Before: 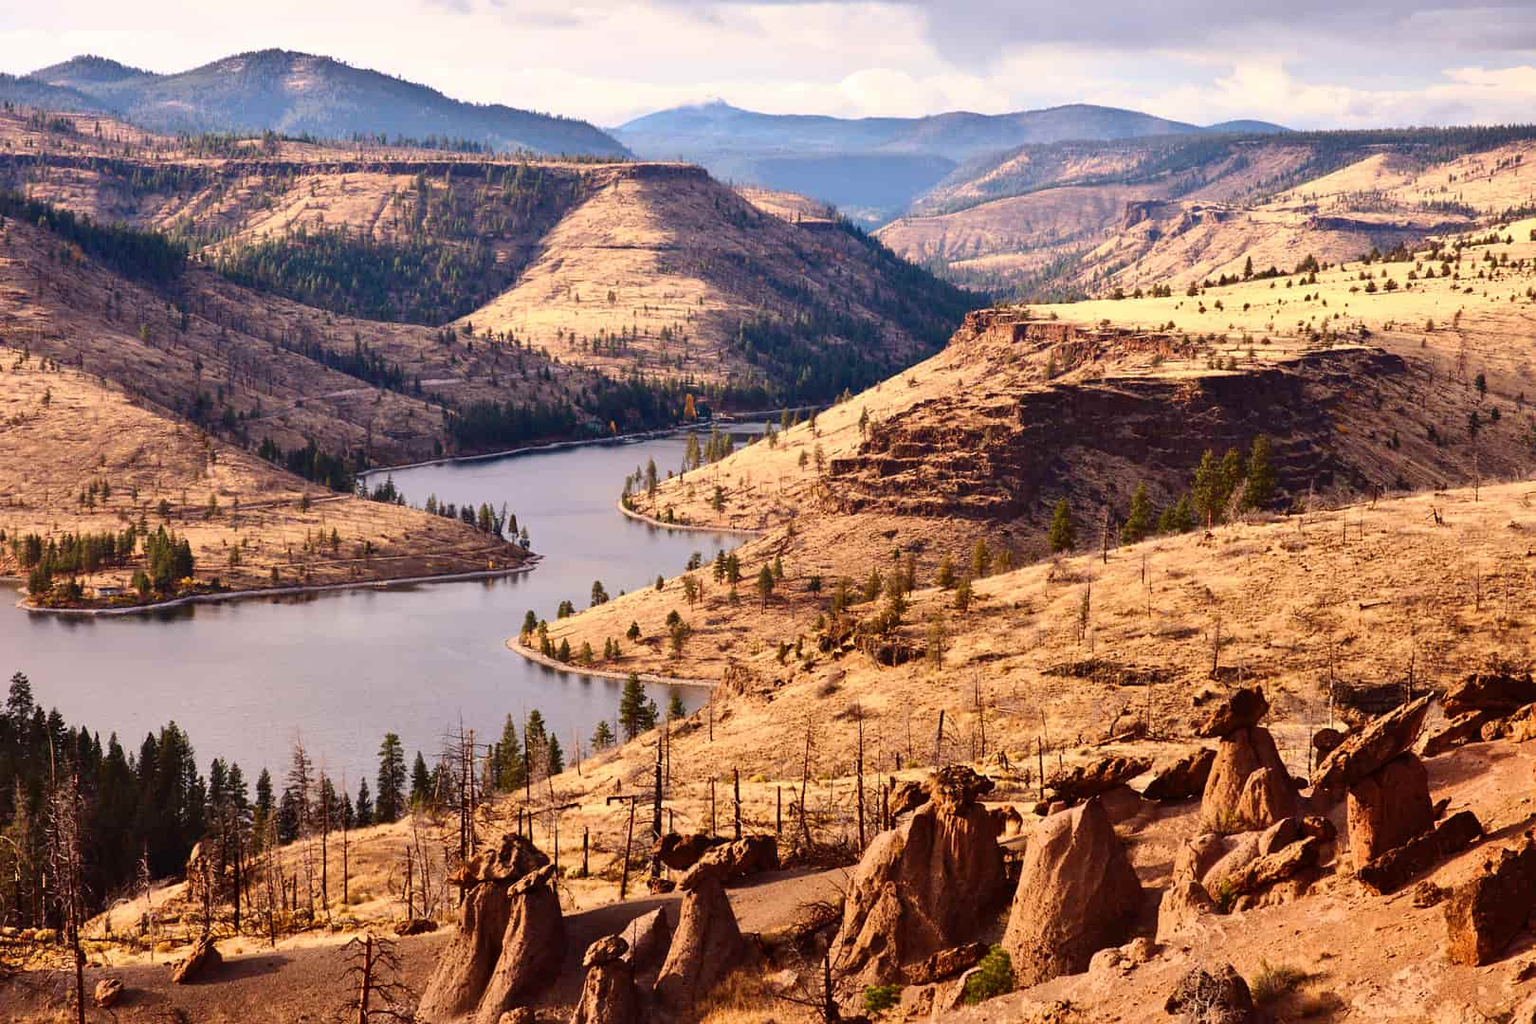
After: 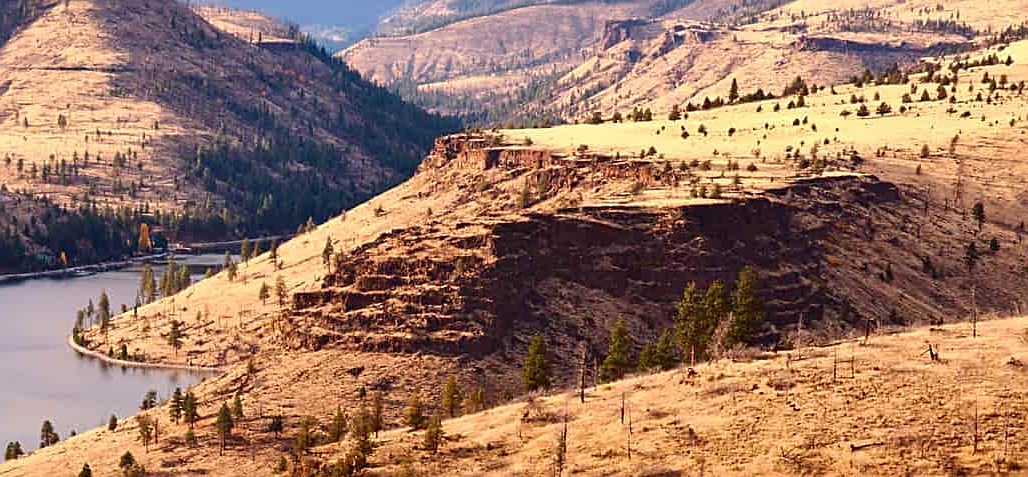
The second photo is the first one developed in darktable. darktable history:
sharpen: on, module defaults
crop: left 36.019%, top 17.784%, right 0.516%, bottom 38.021%
